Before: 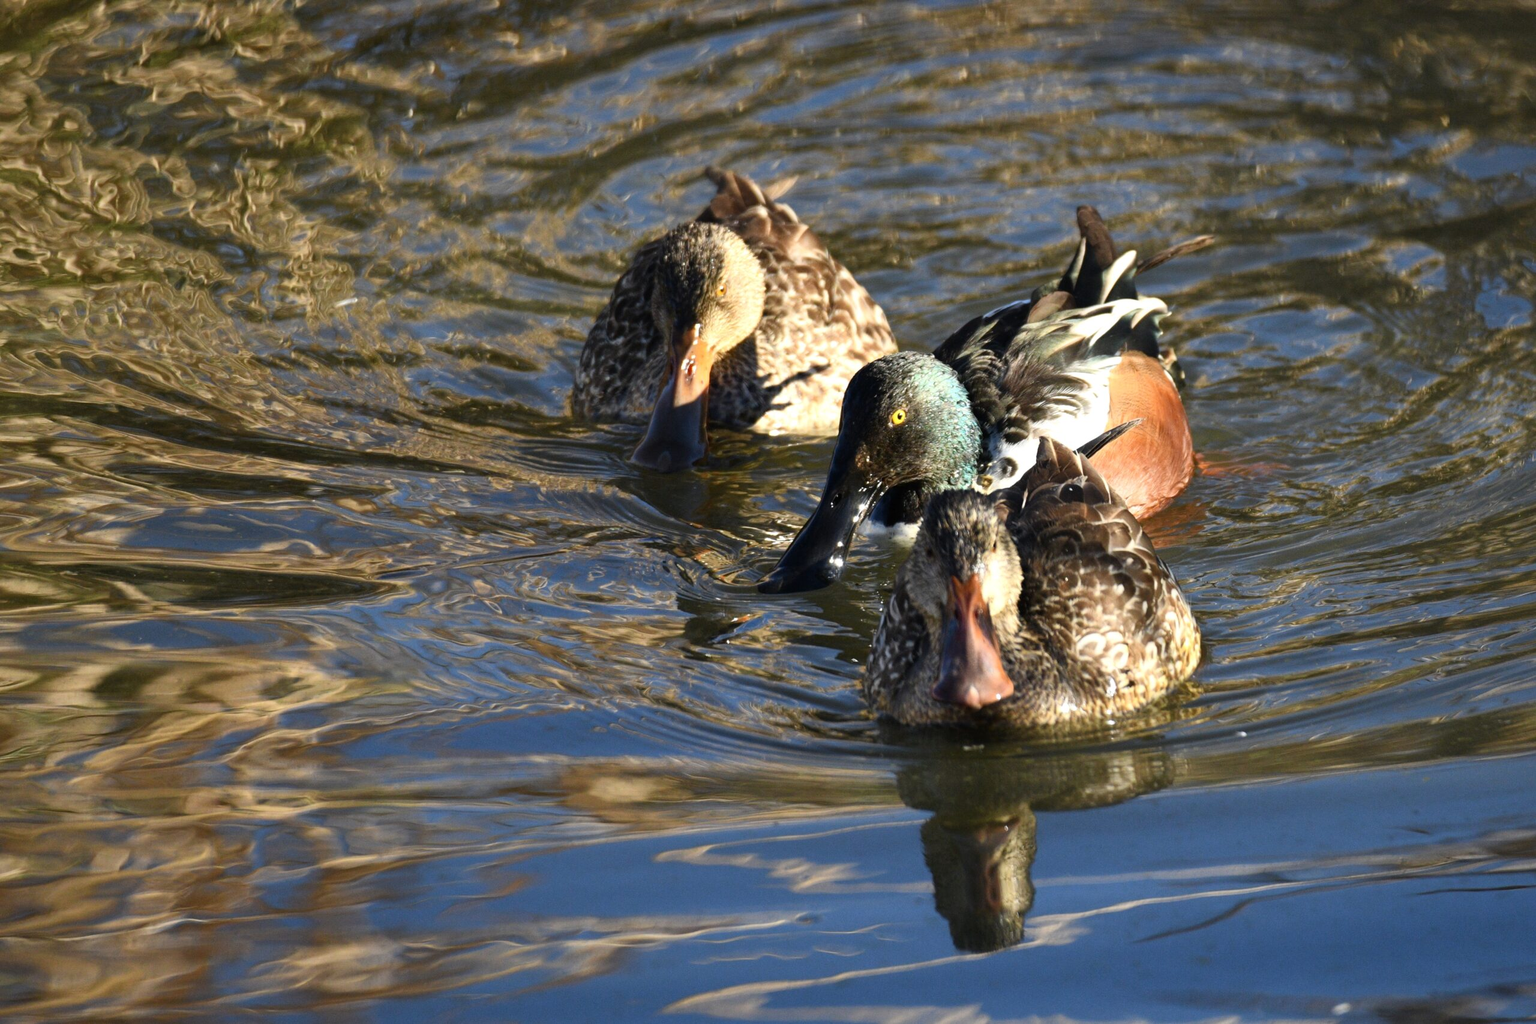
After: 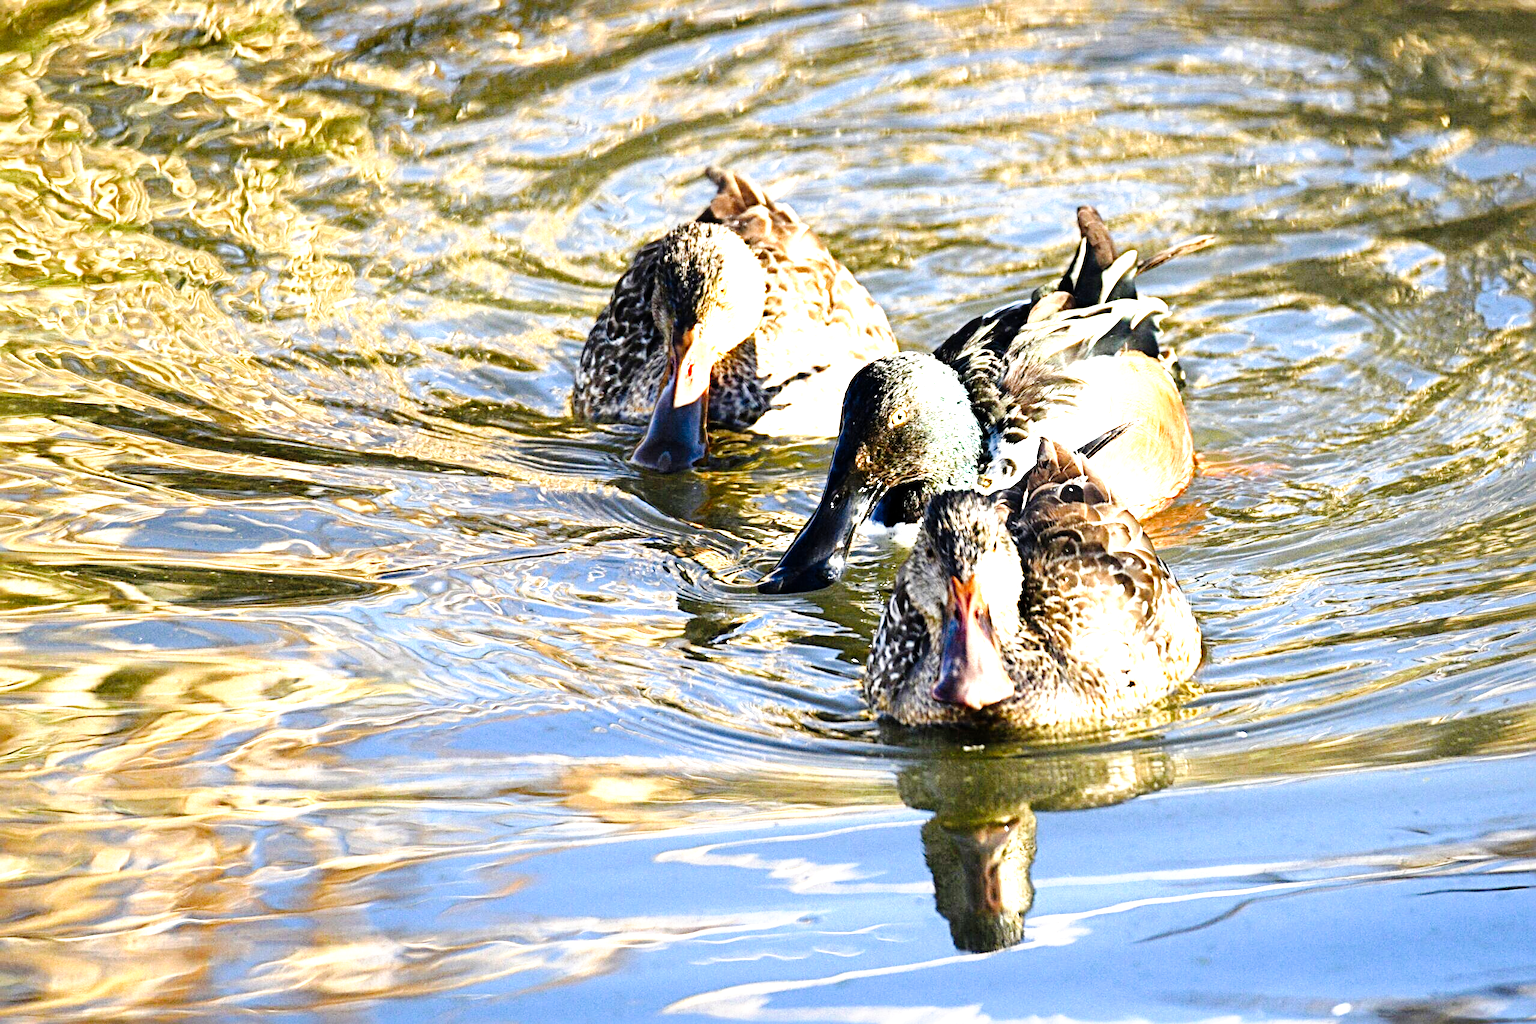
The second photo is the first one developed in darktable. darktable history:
tone curve: curves: ch0 [(0, 0) (0.003, 0.003) (0.011, 0.005) (0.025, 0.008) (0.044, 0.012) (0.069, 0.02) (0.1, 0.031) (0.136, 0.047) (0.177, 0.088) (0.224, 0.141) (0.277, 0.222) (0.335, 0.32) (0.399, 0.422) (0.468, 0.523) (0.543, 0.621) (0.623, 0.715) (0.709, 0.796) (0.801, 0.88) (0.898, 0.962) (1, 1)], preserve colors none
exposure: black level correction 0.001, exposure 2 EV, compensate highlight preservation false
sharpen: radius 4.883
